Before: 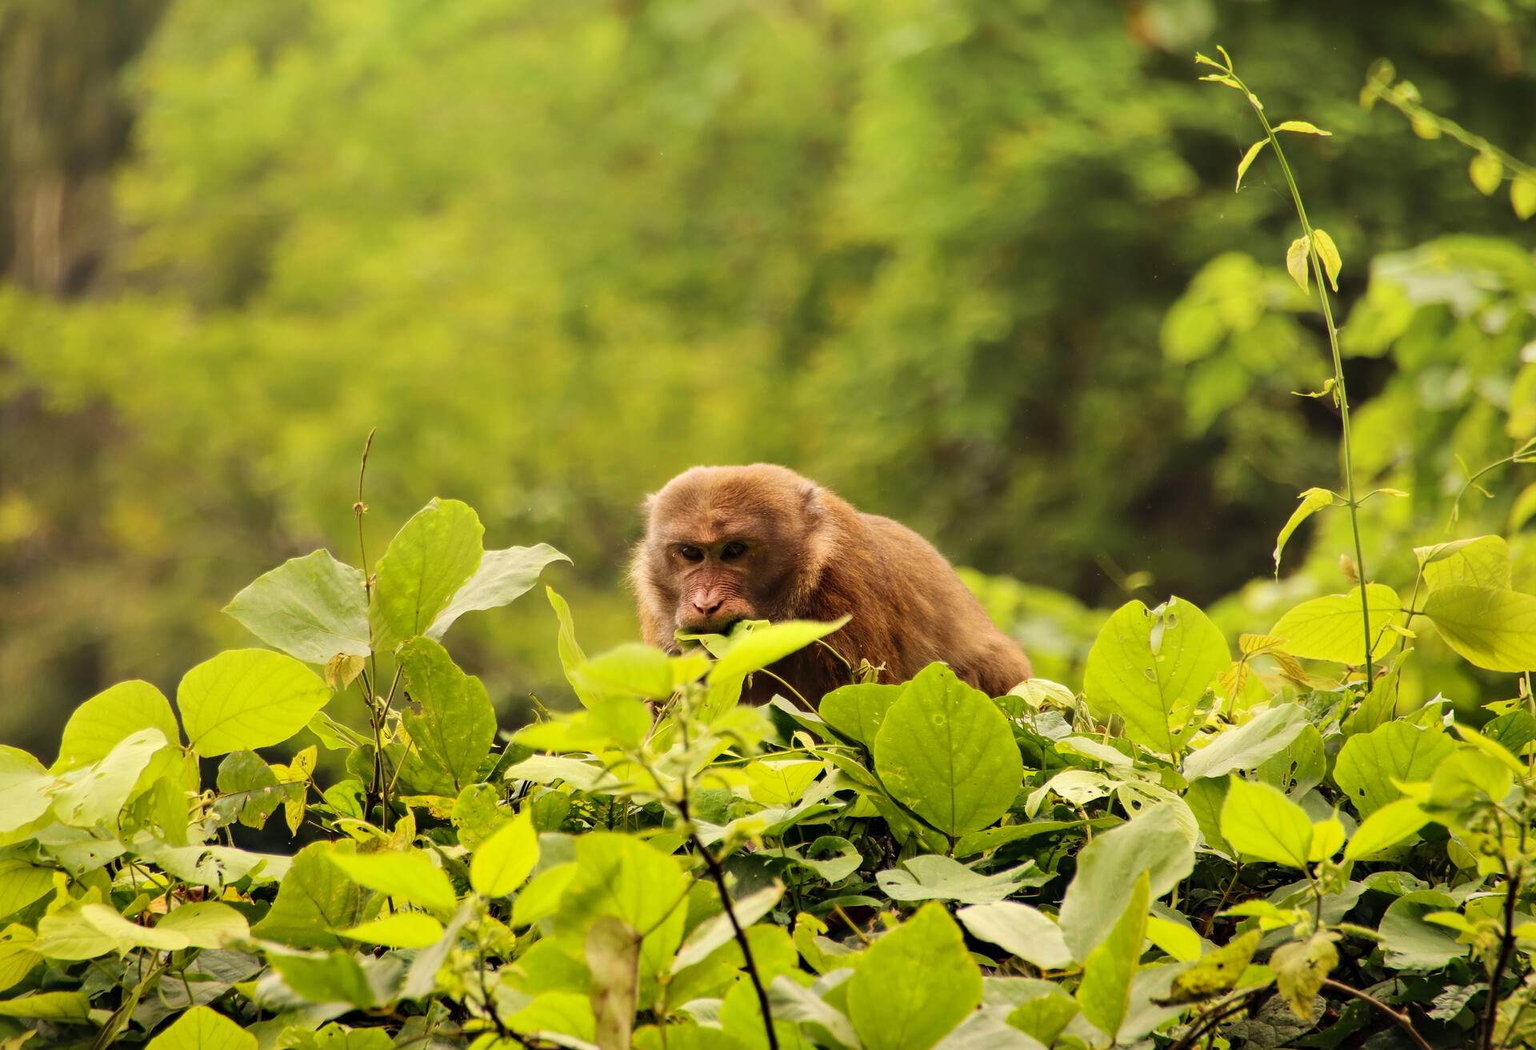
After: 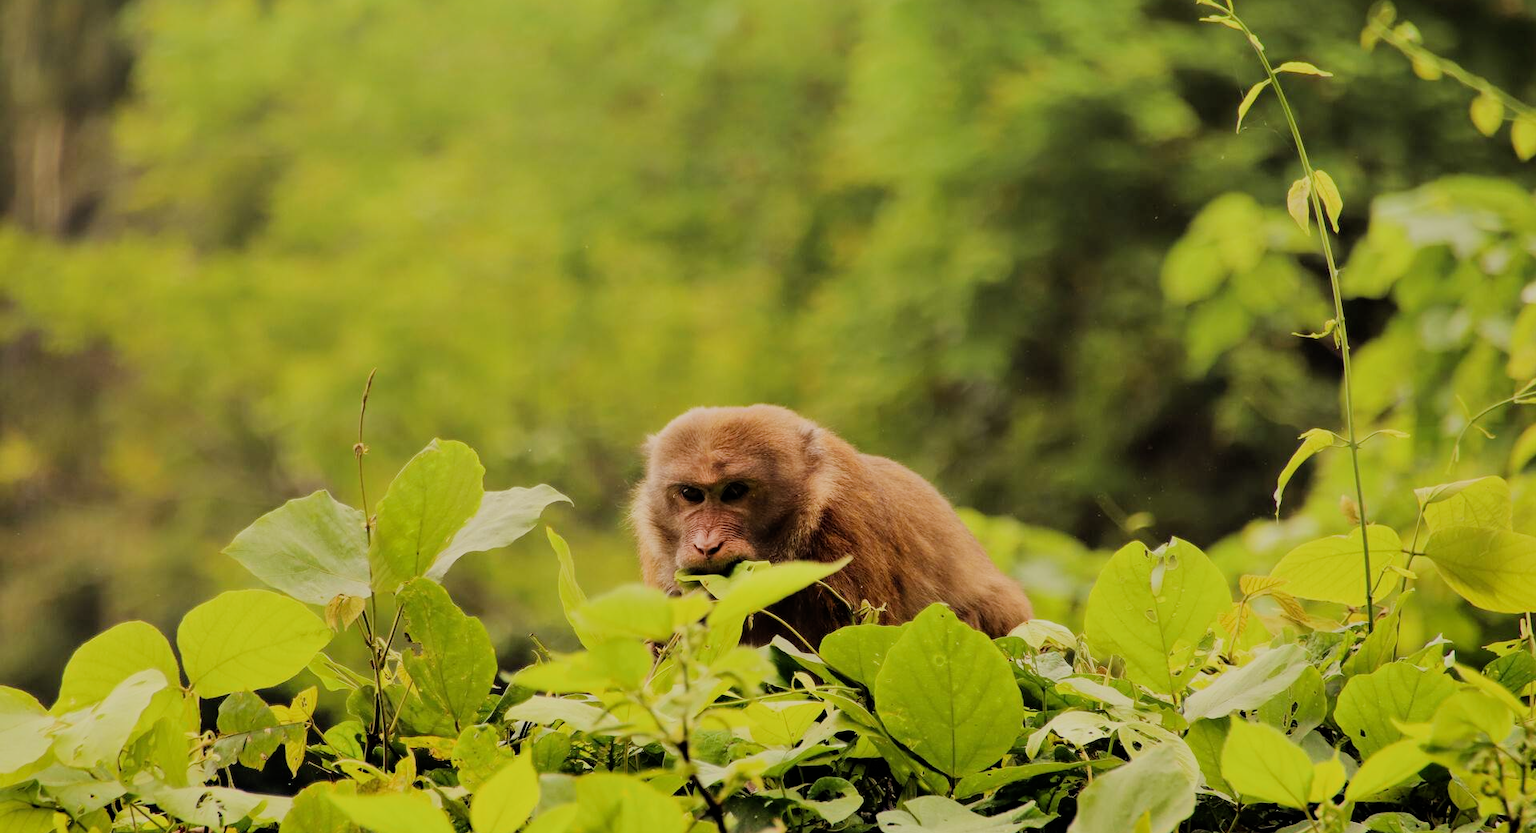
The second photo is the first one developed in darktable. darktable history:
crop and rotate: top 5.666%, bottom 14.939%
filmic rgb: black relative exposure -7.1 EV, white relative exposure 5.38 EV, hardness 3.03
